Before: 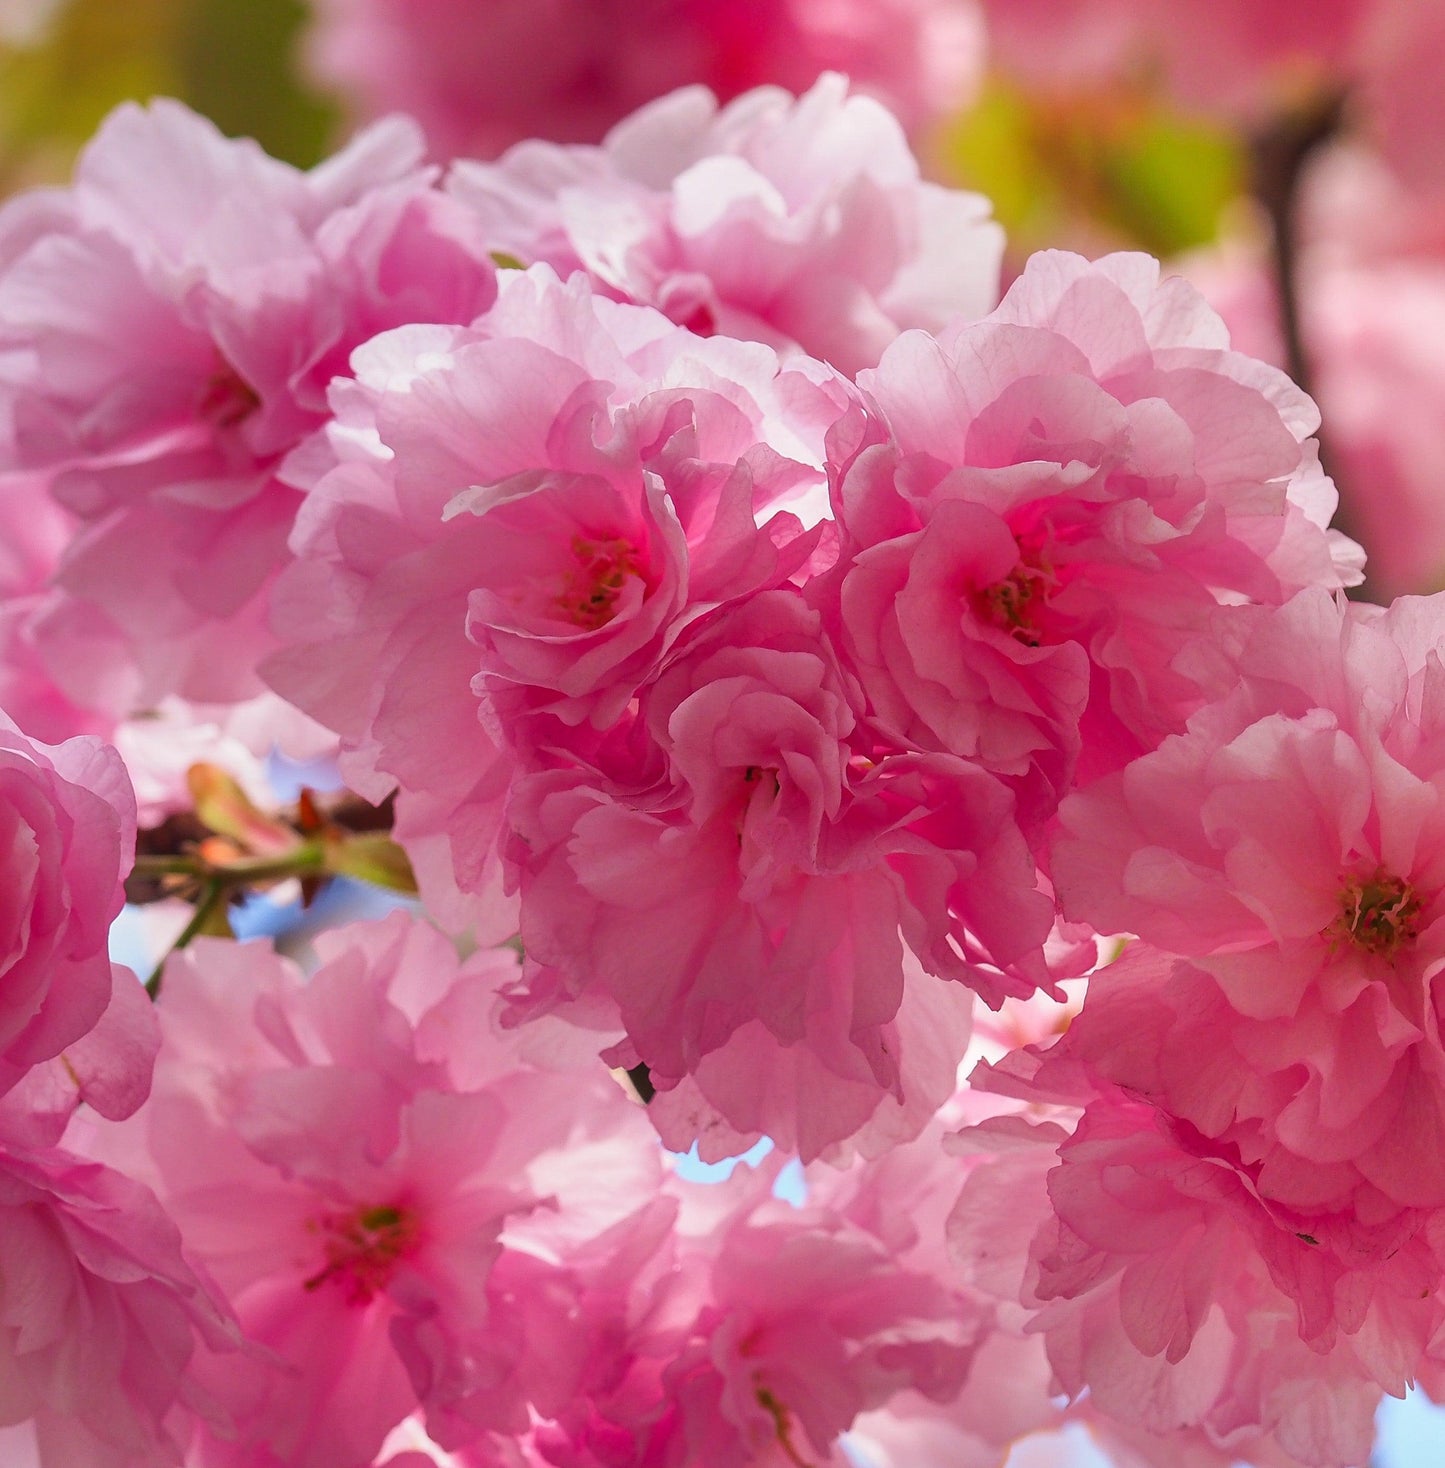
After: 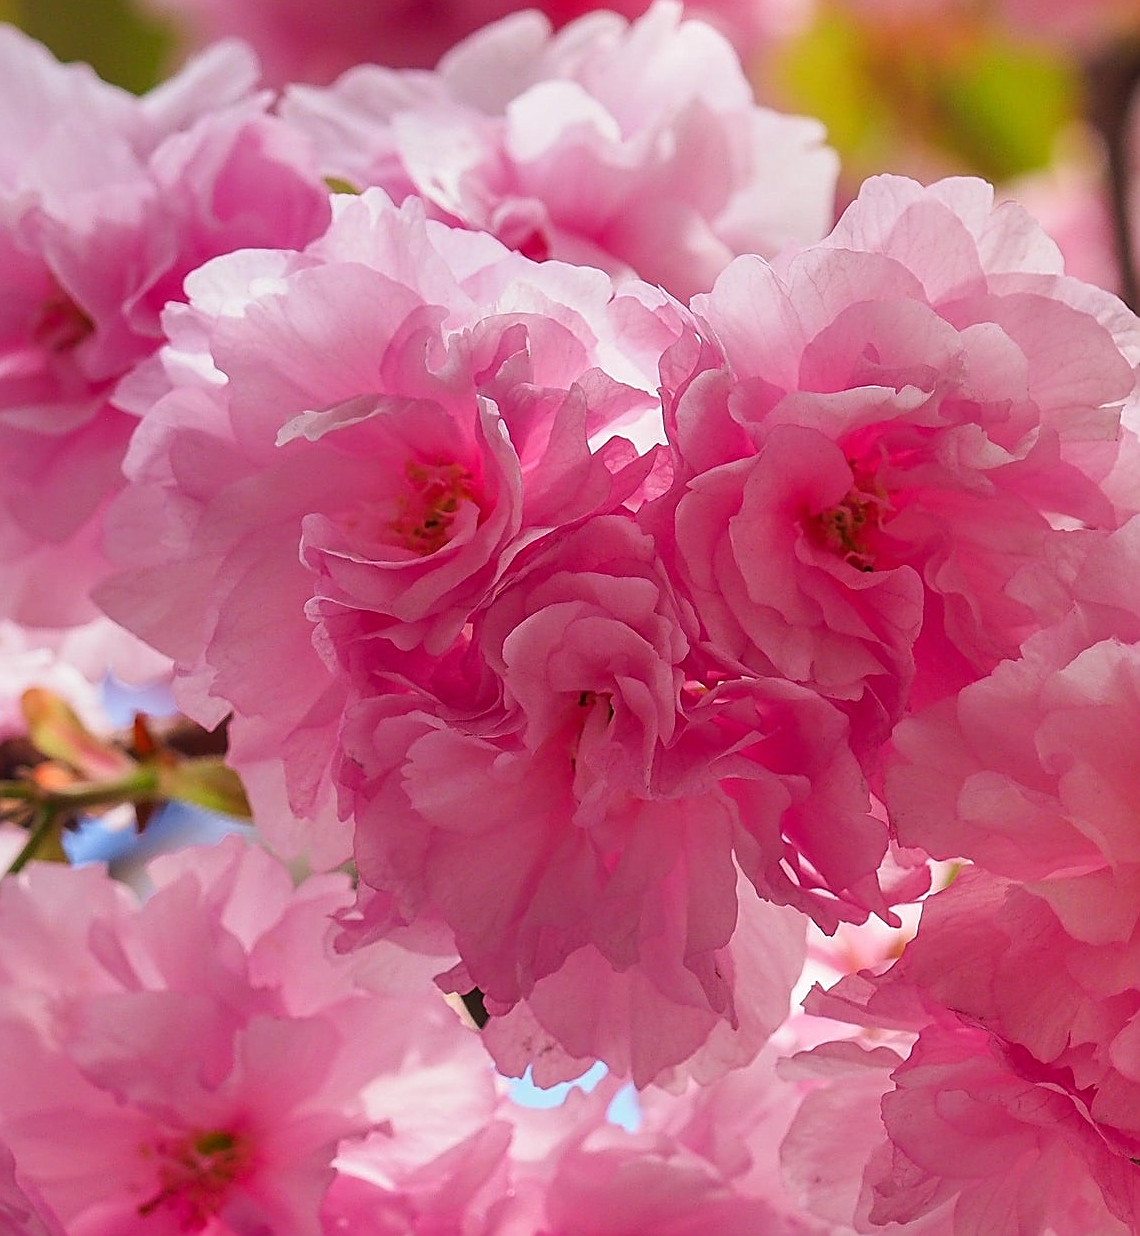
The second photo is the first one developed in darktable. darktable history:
crop: left 11.508%, top 5.171%, right 9.552%, bottom 10.604%
sharpen: amount 0.747
